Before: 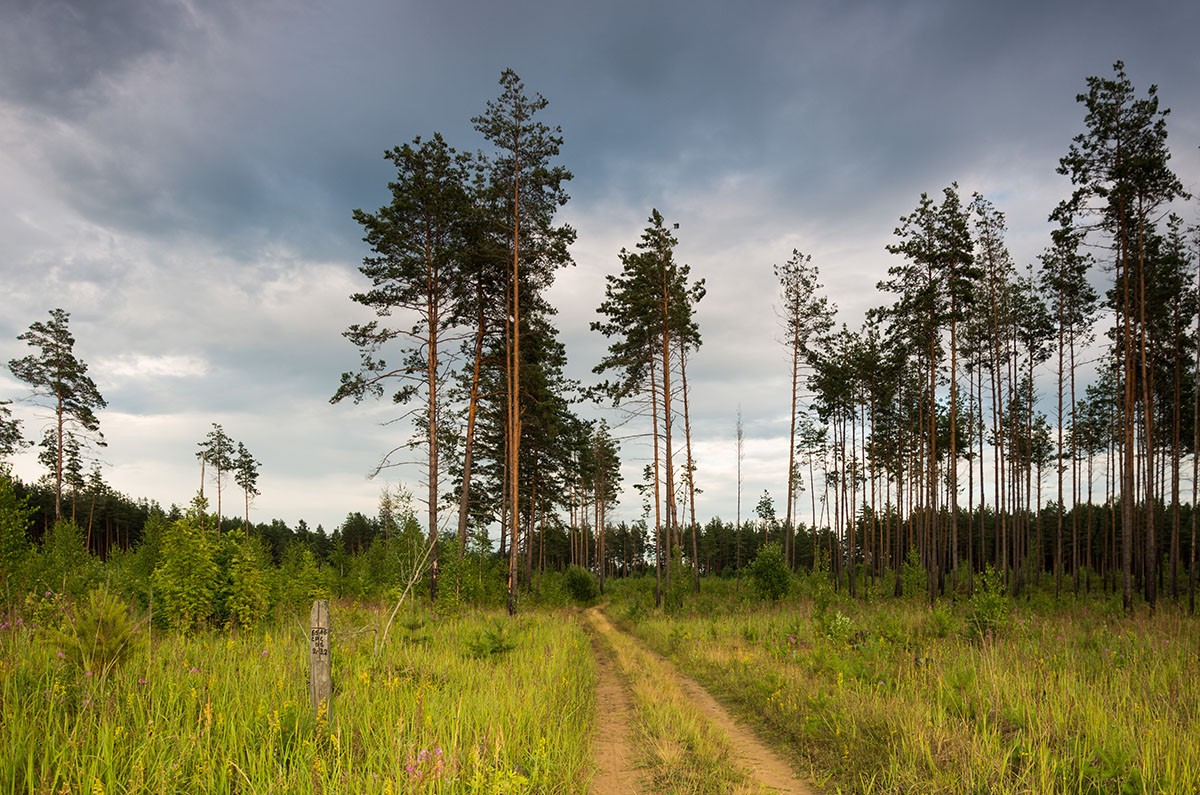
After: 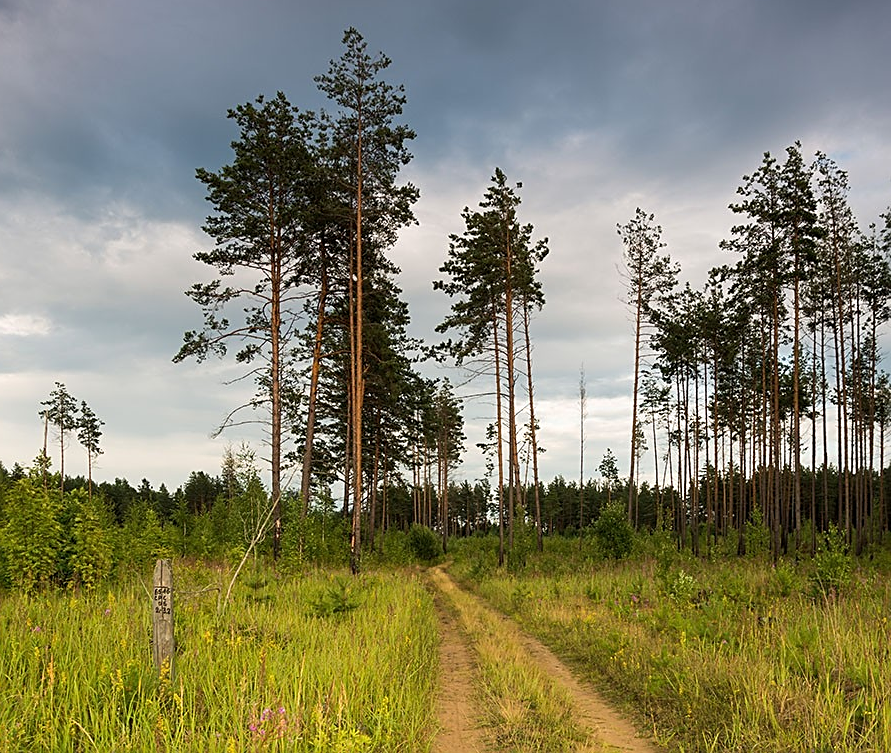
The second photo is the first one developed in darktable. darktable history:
sharpen: on, module defaults
crop and rotate: left 13.114%, top 5.242%, right 12.589%
